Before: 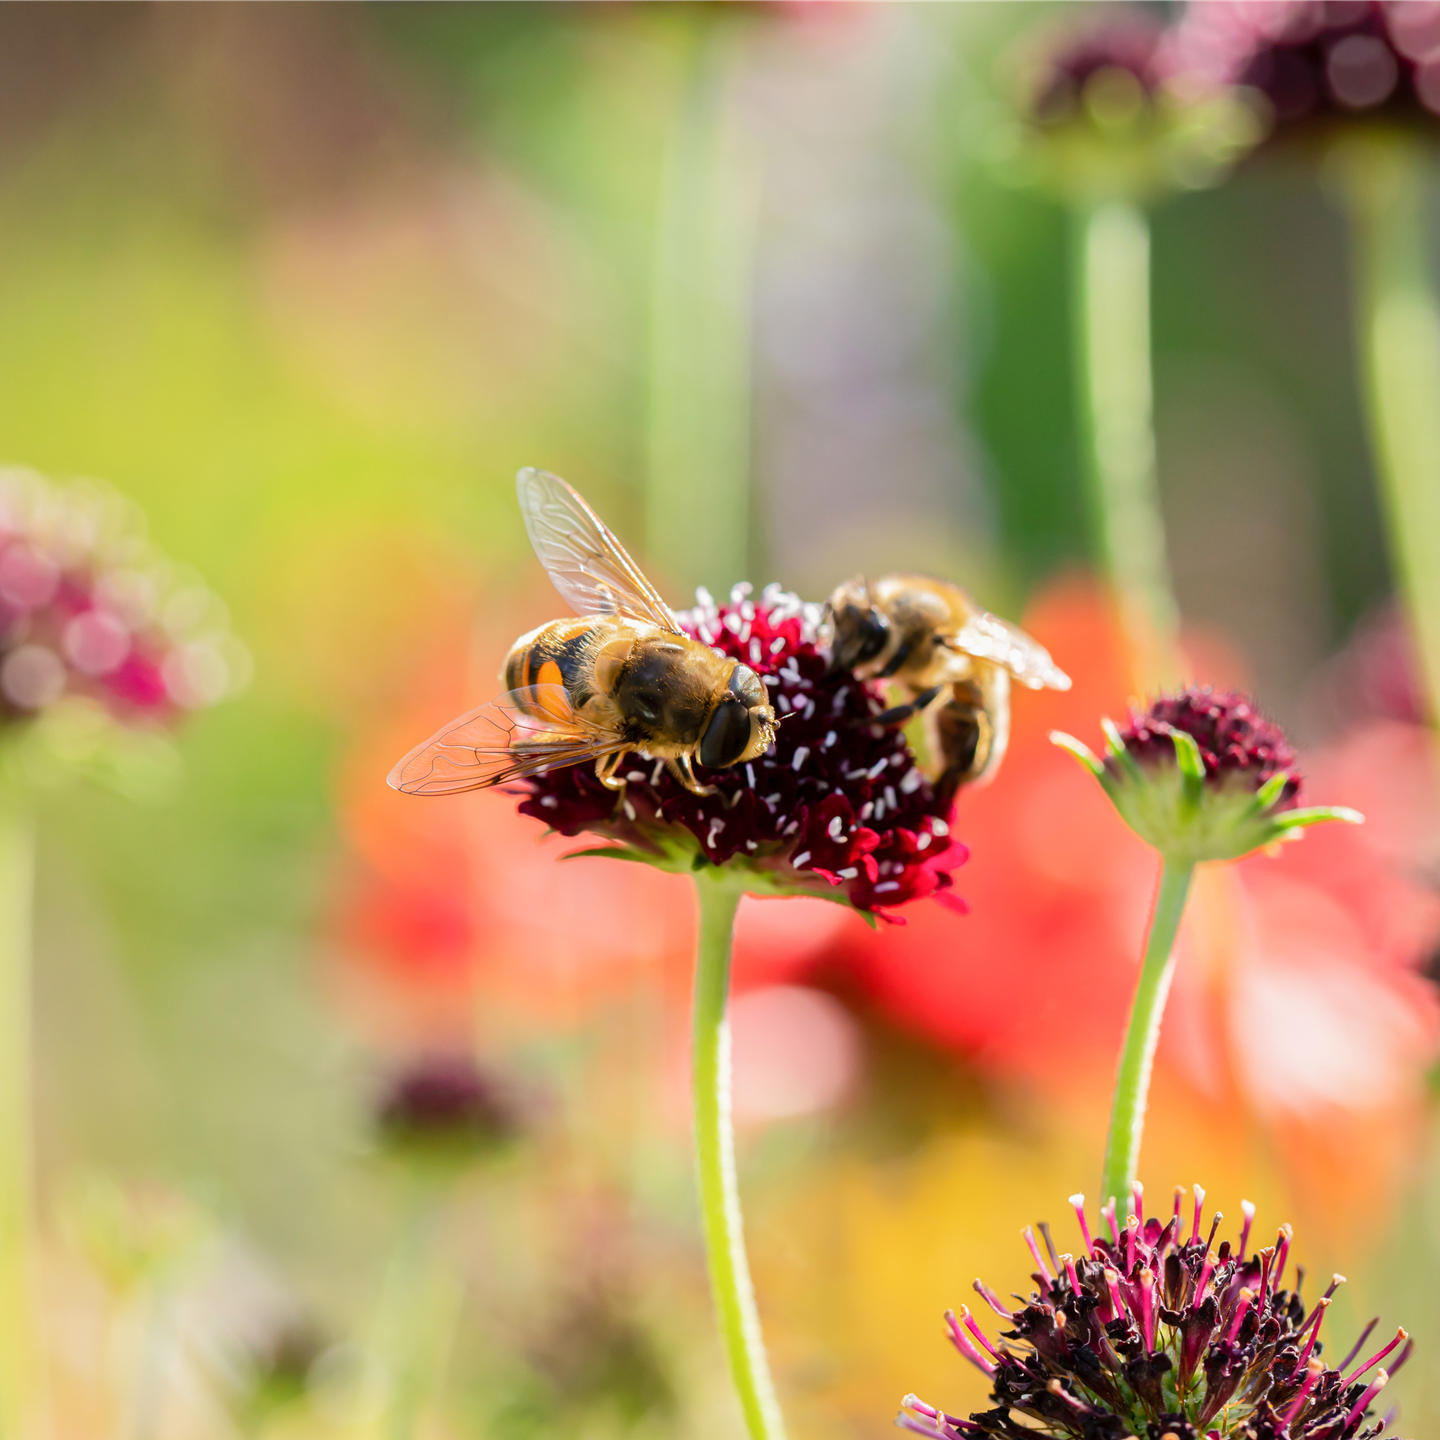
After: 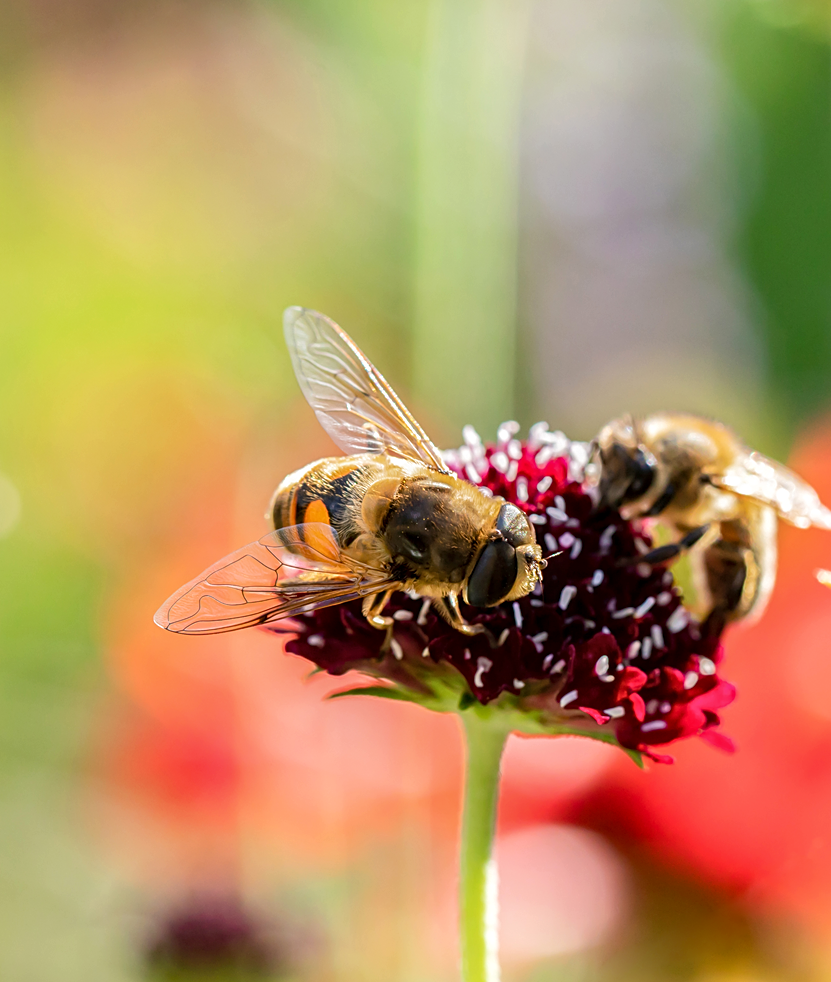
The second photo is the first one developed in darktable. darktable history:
local contrast: on, module defaults
crop: left 16.202%, top 11.208%, right 26.045%, bottom 20.557%
sharpen: on, module defaults
